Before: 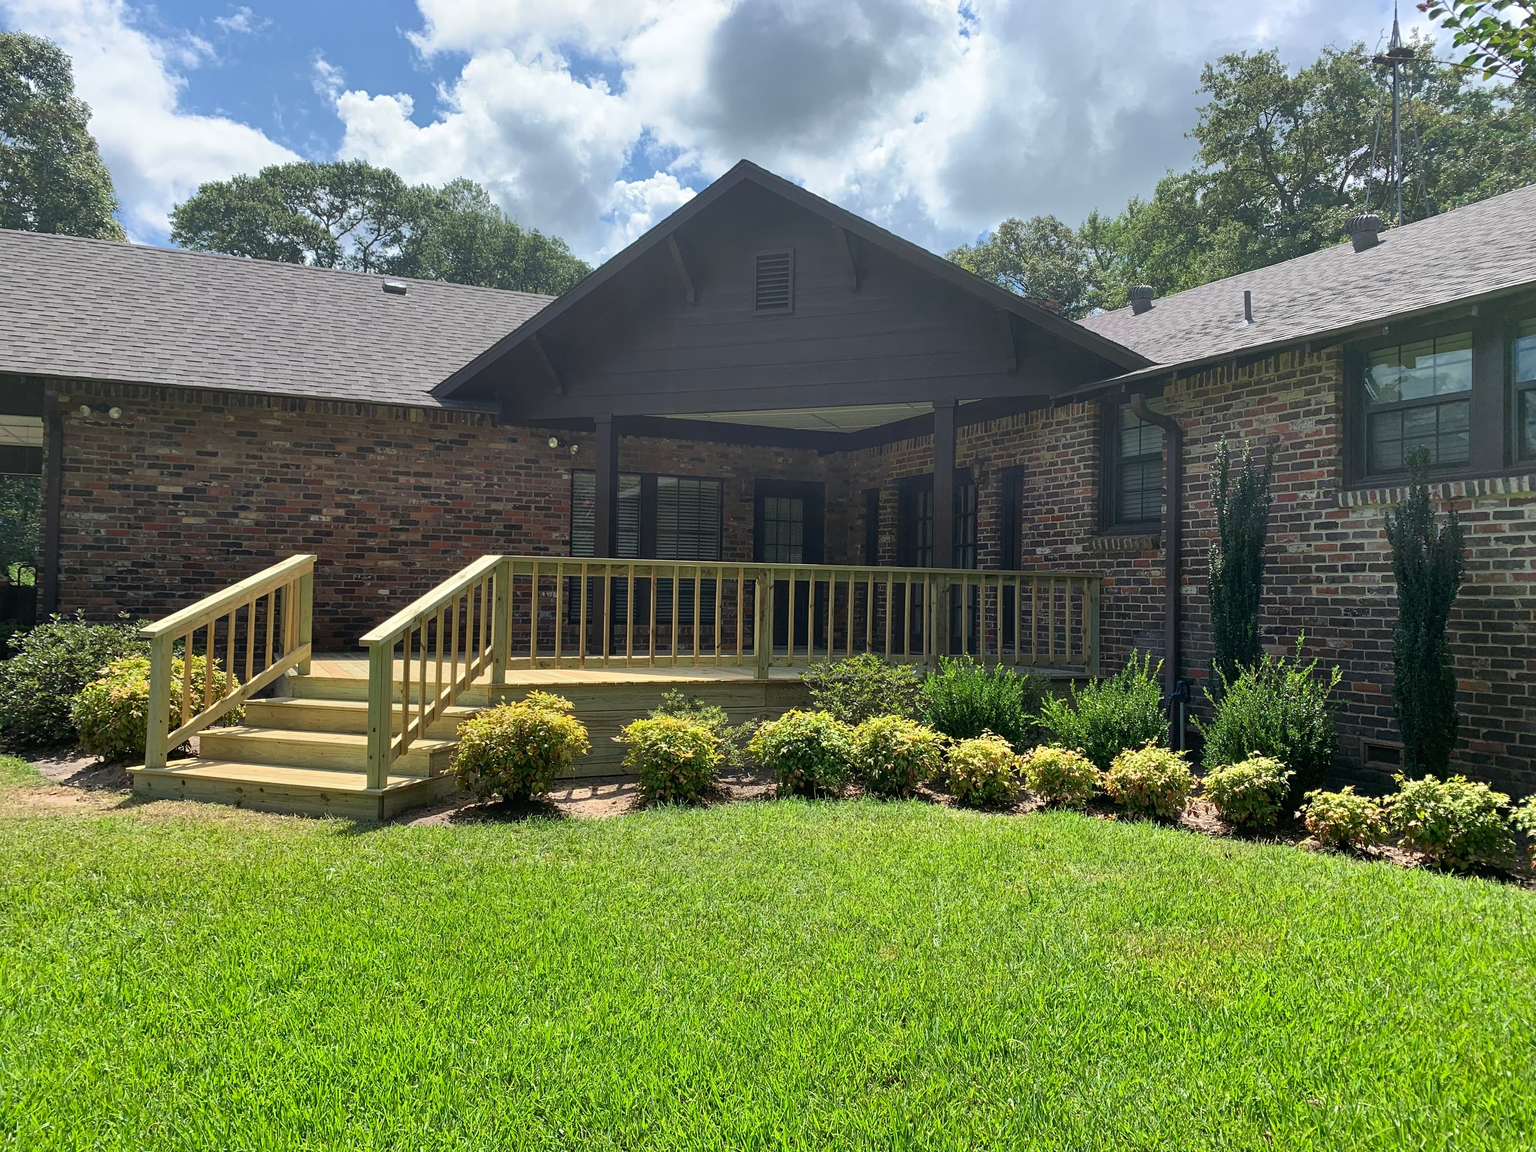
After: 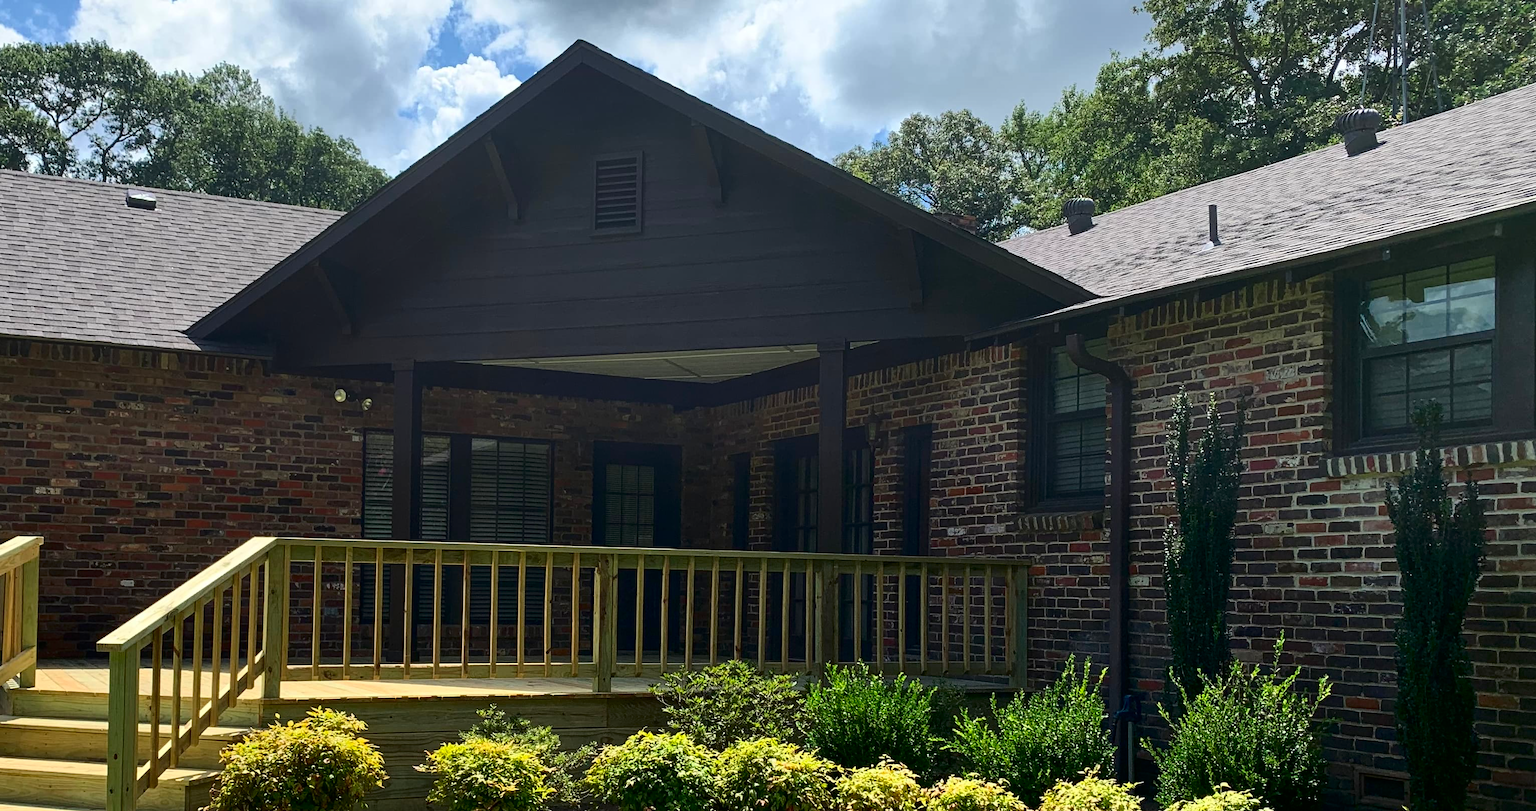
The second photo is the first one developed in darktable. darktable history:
contrast brightness saturation: contrast 0.189, brightness -0.101, saturation 0.213
crop: left 18.397%, top 11.117%, right 2.008%, bottom 32.775%
